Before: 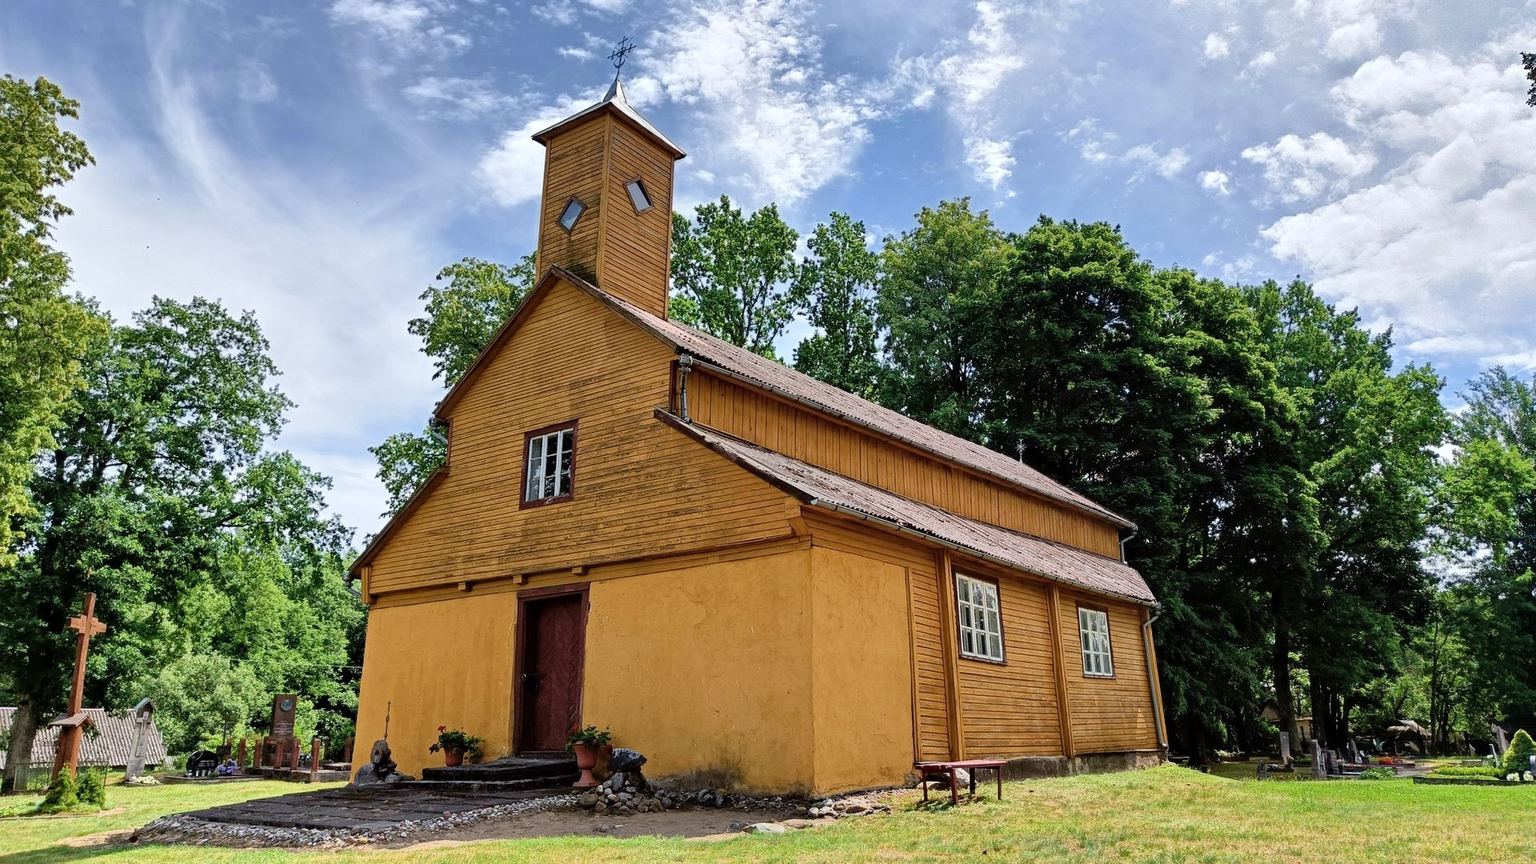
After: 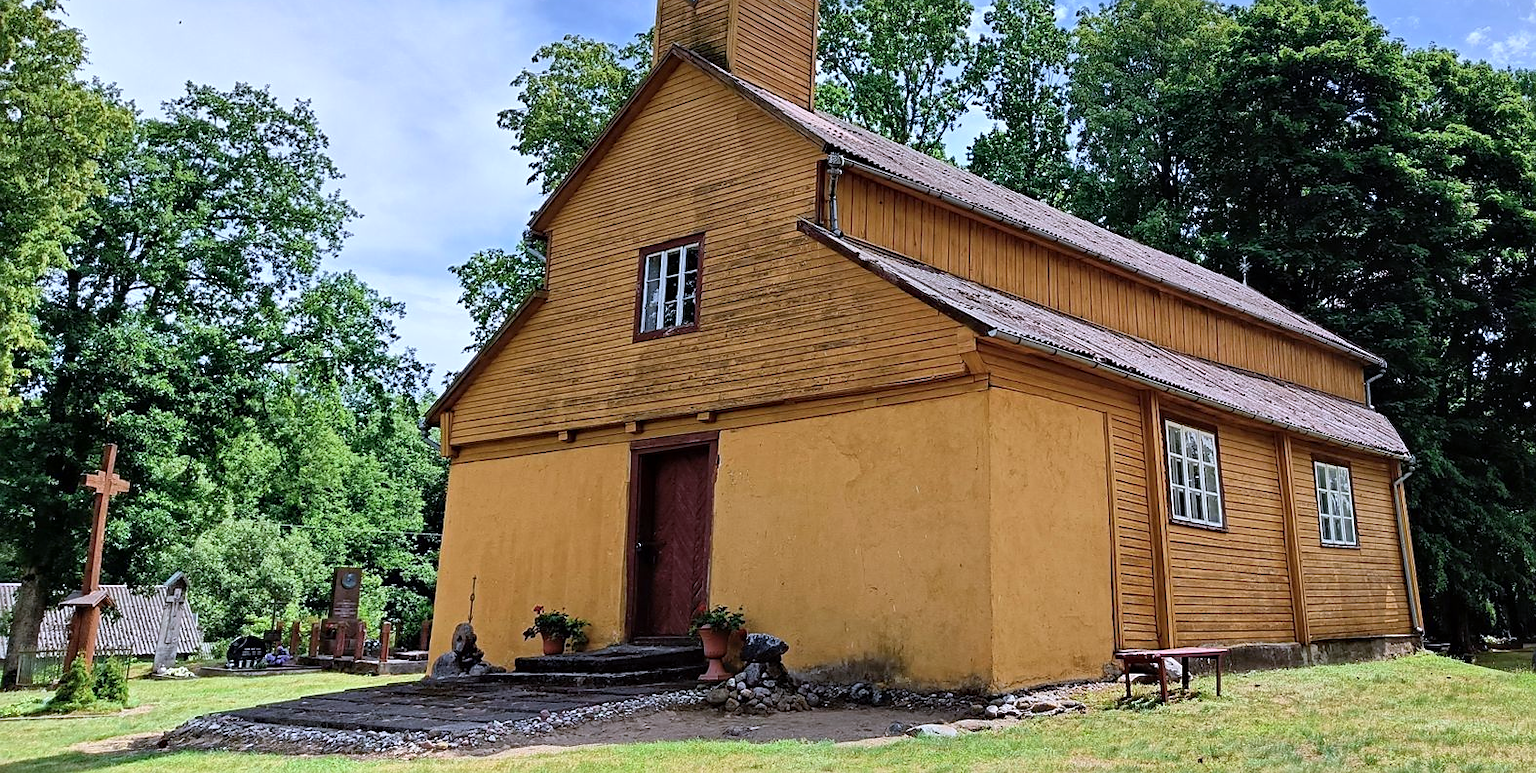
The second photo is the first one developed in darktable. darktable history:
sharpen: radius 1.864, amount 0.398, threshold 1.271
crop: top 26.531%, right 17.959%
color calibration: illuminant as shot in camera, x 0.37, y 0.382, temperature 4313.32 K
